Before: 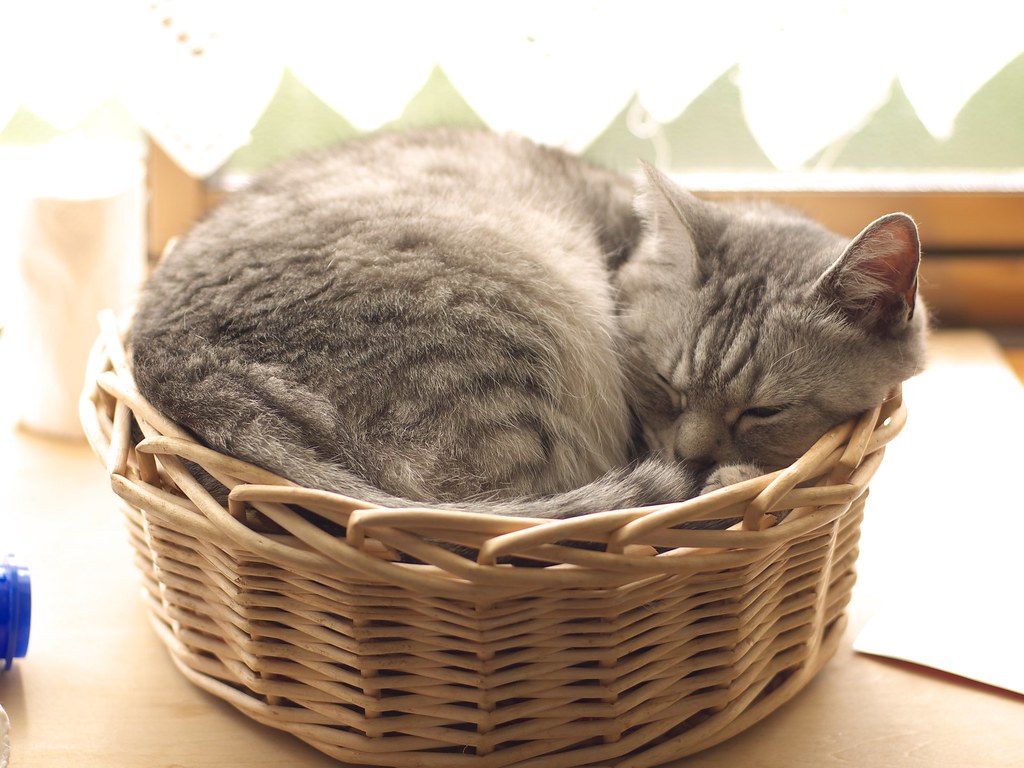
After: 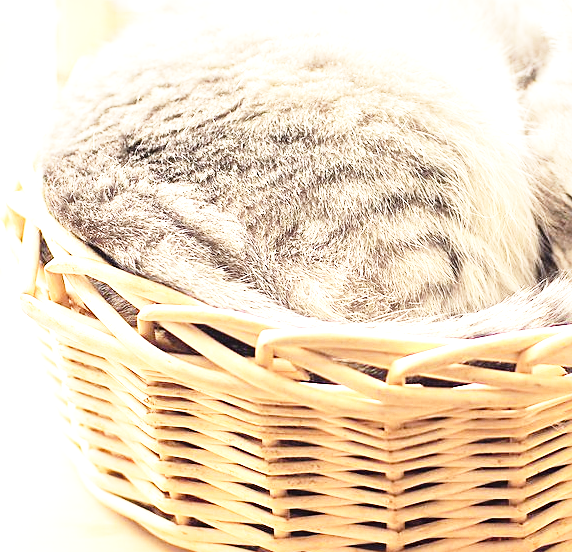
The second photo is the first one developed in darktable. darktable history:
base curve: curves: ch0 [(0, 0) (0.026, 0.03) (0.109, 0.232) (0.351, 0.748) (0.669, 0.968) (1, 1)], preserve colors none
sharpen: on, module defaults
tone equalizer: -7 EV 0.14 EV, -6 EV 0.631 EV, -5 EV 1.17 EV, -4 EV 1.33 EV, -3 EV 1.13 EV, -2 EV 0.6 EV, -1 EV 0.168 EV, edges refinement/feathering 500, mask exposure compensation -1.26 EV, preserve details no
local contrast: mode bilateral grid, contrast 24, coarseness 60, detail 152%, midtone range 0.2
crop: left 8.947%, top 23.549%, right 35.123%, bottom 4.451%
exposure: black level correction 0.001, exposure 0.499 EV, compensate exposure bias true, compensate highlight preservation false
contrast brightness saturation: contrast 0.012, saturation -0.052
